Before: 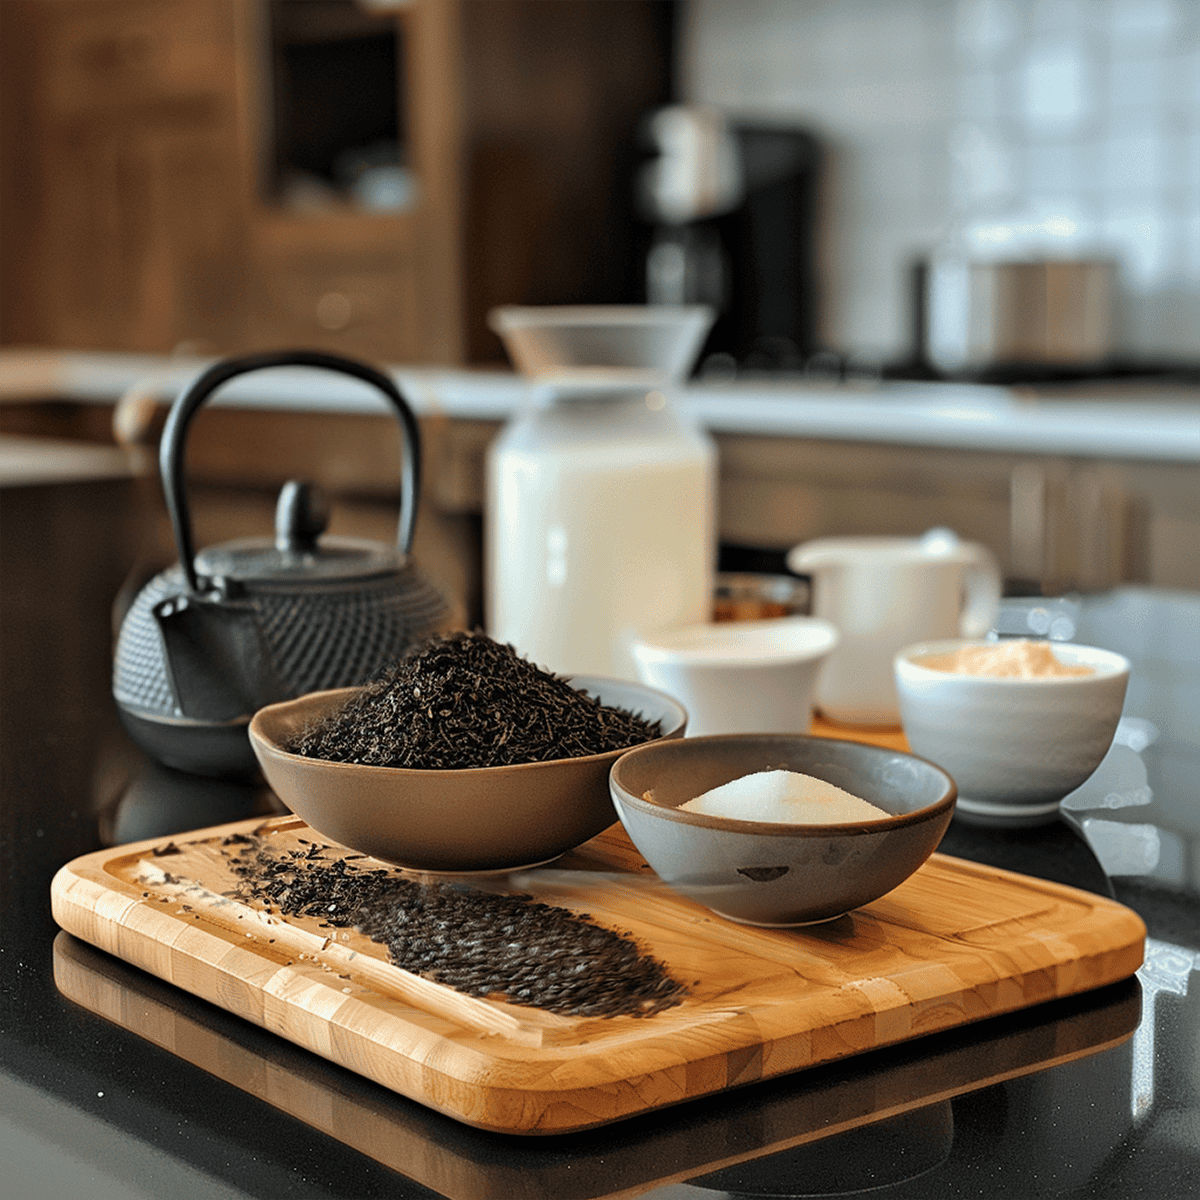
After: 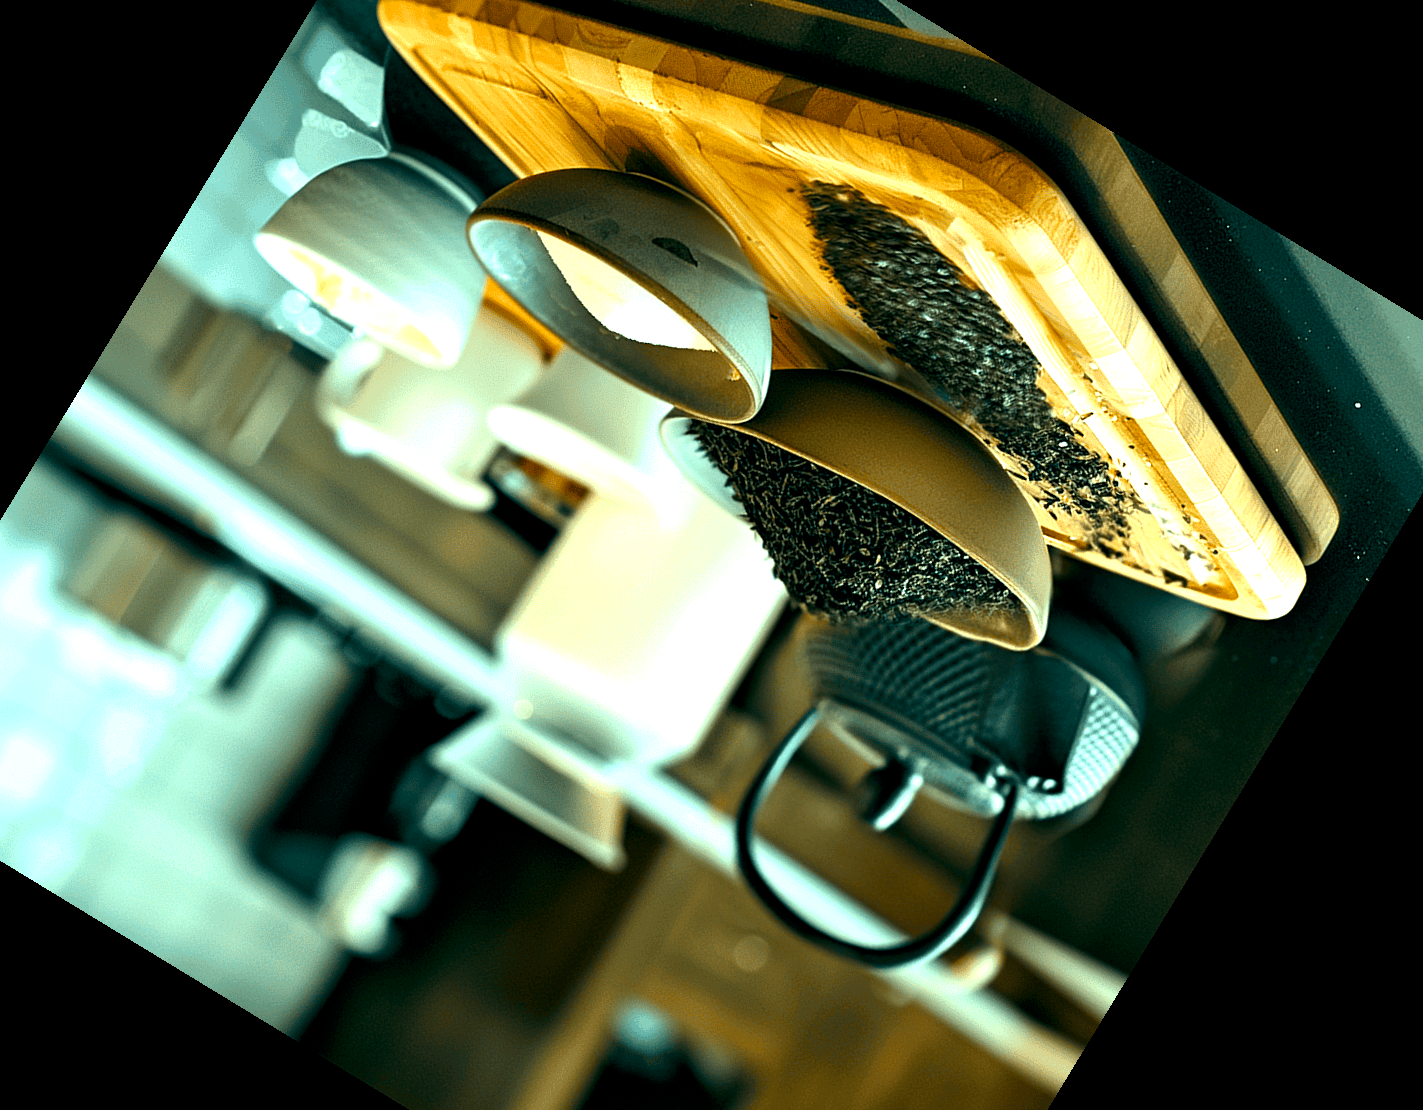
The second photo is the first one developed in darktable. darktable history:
crop and rotate: angle 148.68°, left 9.111%, top 15.603%, right 4.588%, bottom 17.041%
color balance rgb: shadows lift › luminance -7.7%, shadows lift › chroma 2.13%, shadows lift › hue 165.27°, power › luminance -7.77%, power › chroma 1.1%, power › hue 215.88°, highlights gain › luminance 15.15%, highlights gain › chroma 7%, highlights gain › hue 125.57°, global offset › luminance -0.33%, global offset › chroma 0.11%, global offset › hue 165.27°, perceptual saturation grading › global saturation 24.42%, perceptual saturation grading › highlights -24.42%, perceptual saturation grading › mid-tones 24.42%, perceptual saturation grading › shadows 40%, perceptual brilliance grading › global brilliance -5%, perceptual brilliance grading › highlights 24.42%, perceptual brilliance grading › mid-tones 7%, perceptual brilliance grading › shadows -5%
exposure: exposure 0.3 EV, compensate highlight preservation false
